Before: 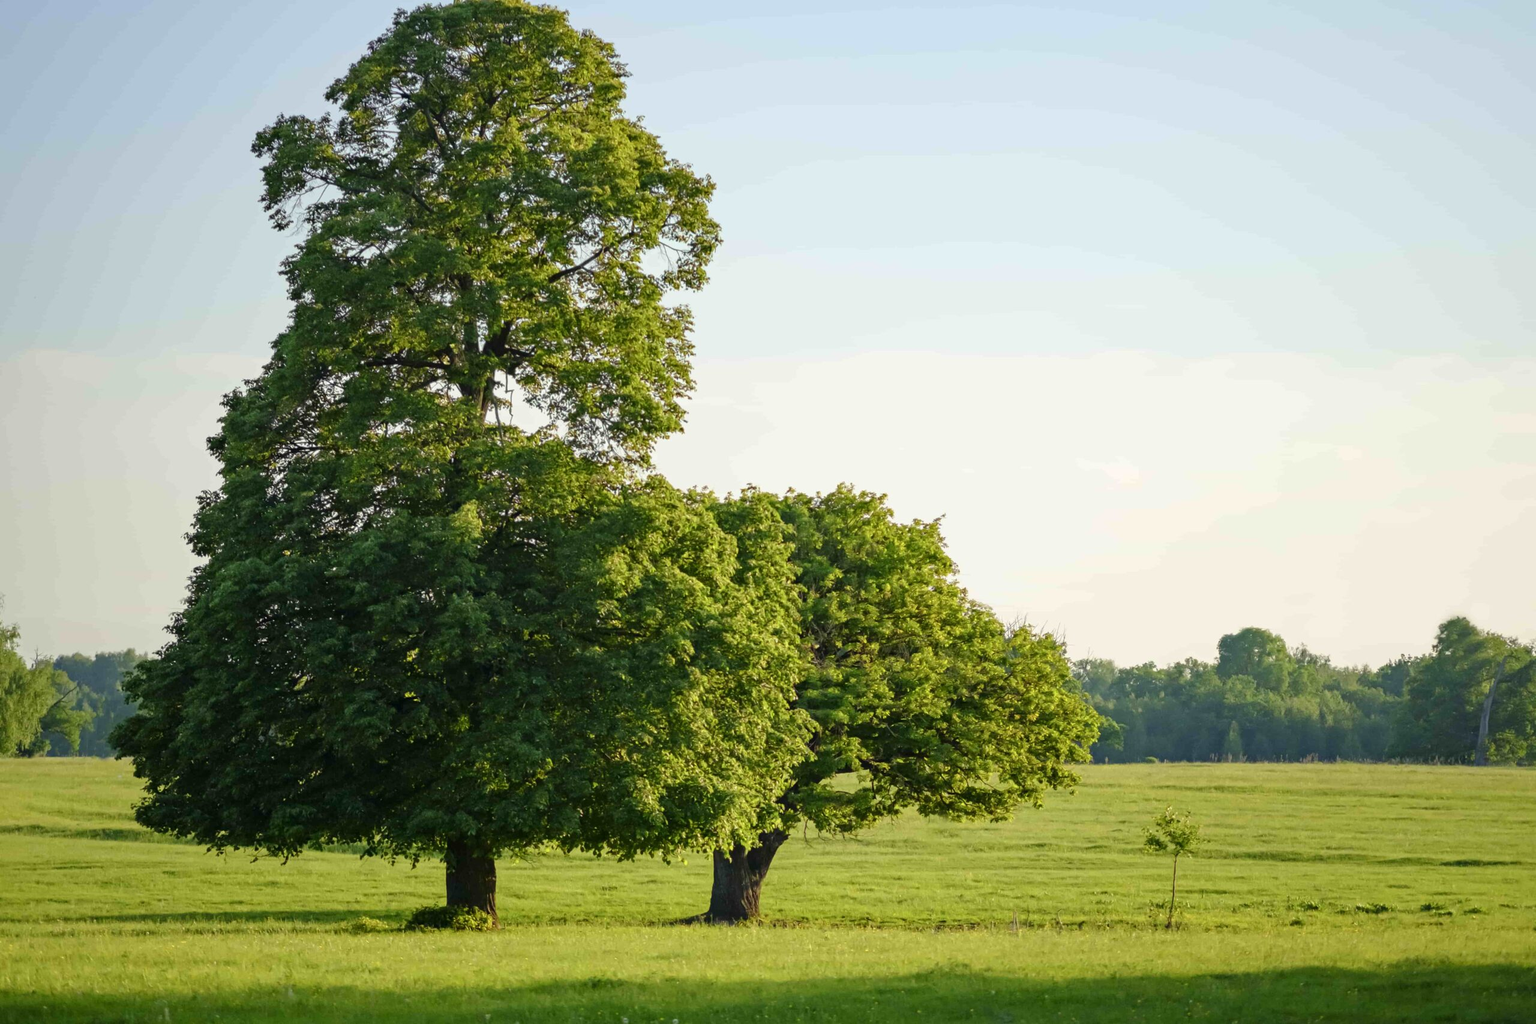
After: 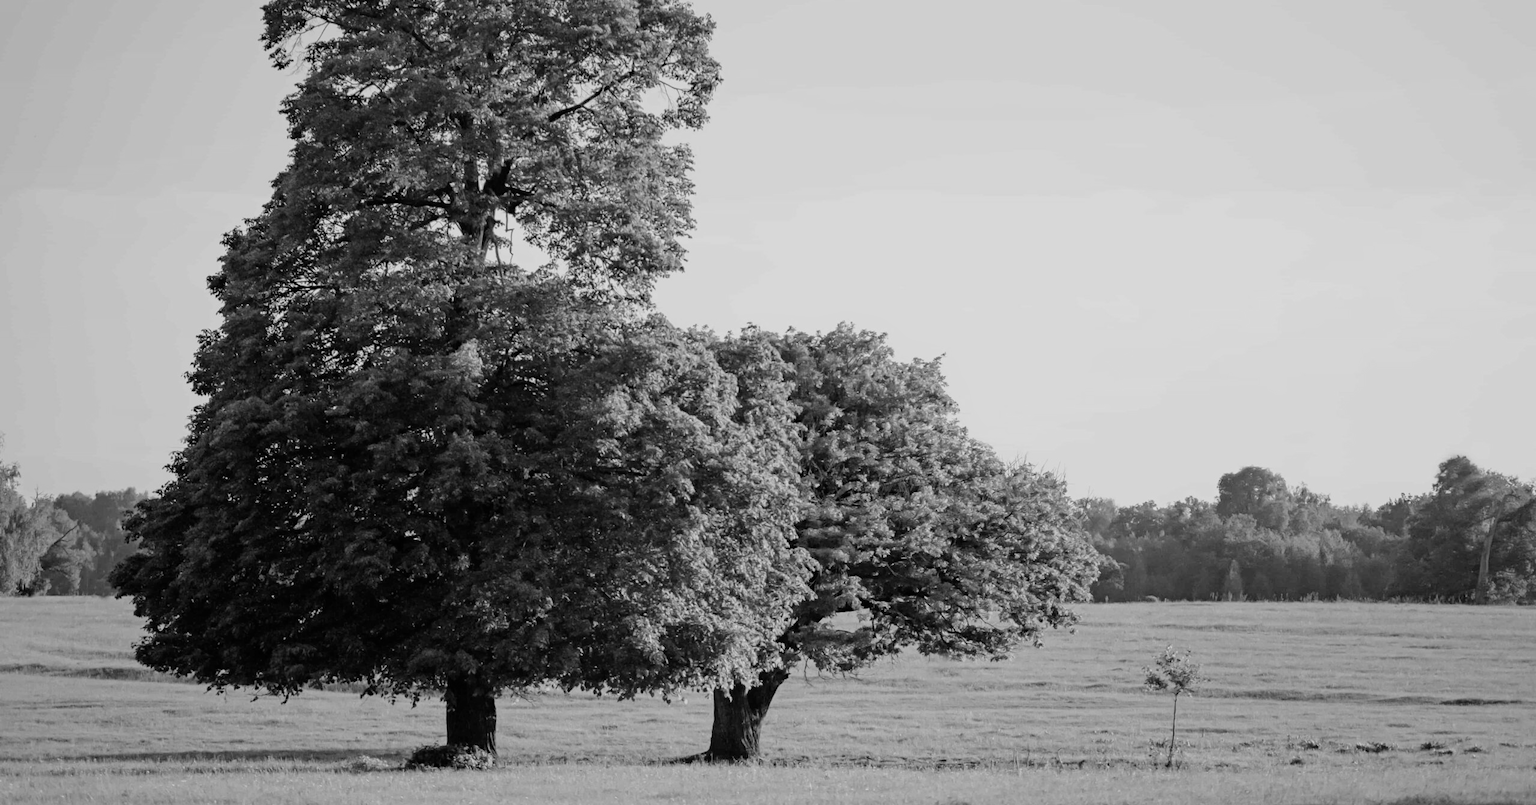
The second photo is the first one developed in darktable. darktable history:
haze removal: compatibility mode true, adaptive false
crop and rotate: top 15.774%, bottom 5.506%
monochrome: on, module defaults
white balance: red 1.05, blue 1.072
filmic rgb: white relative exposure 3.9 EV, hardness 4.26
color correction: highlights a* -2.73, highlights b* -2.09, shadows a* 2.41, shadows b* 2.73
